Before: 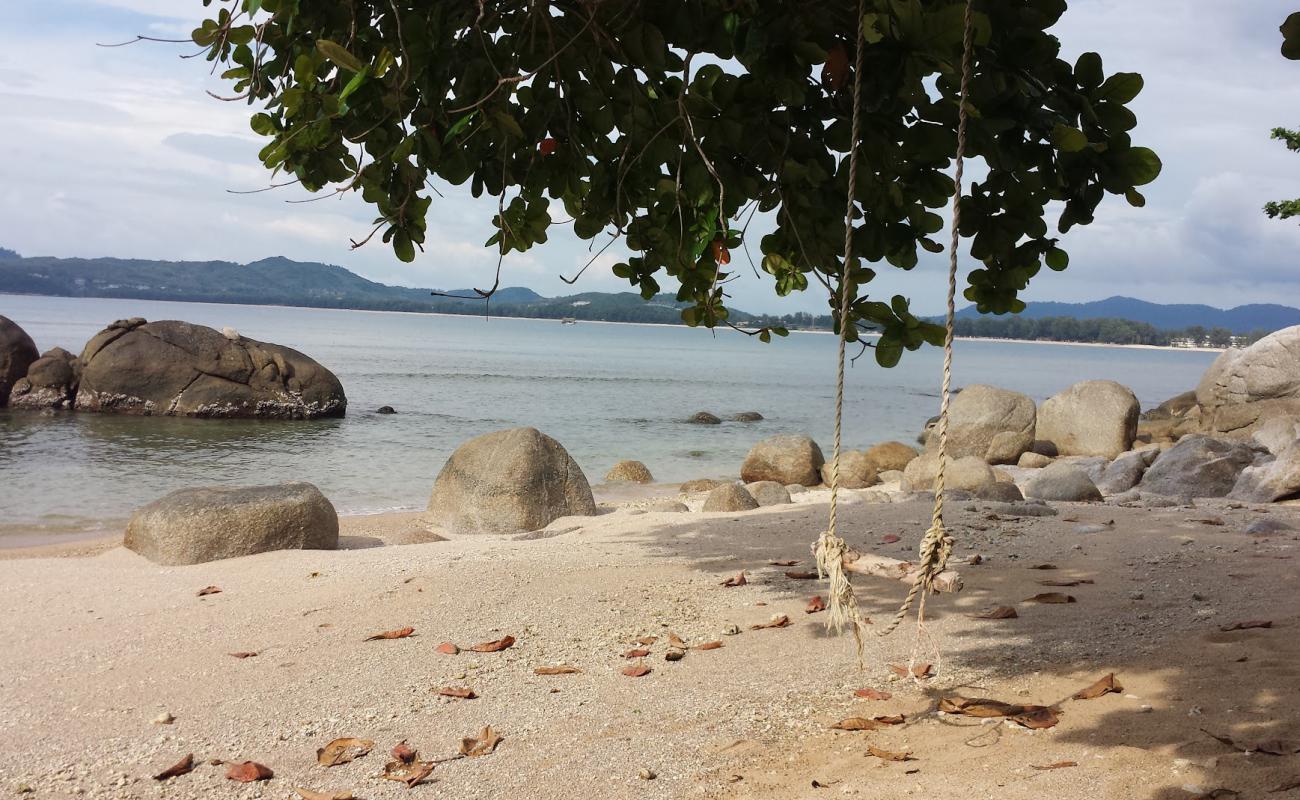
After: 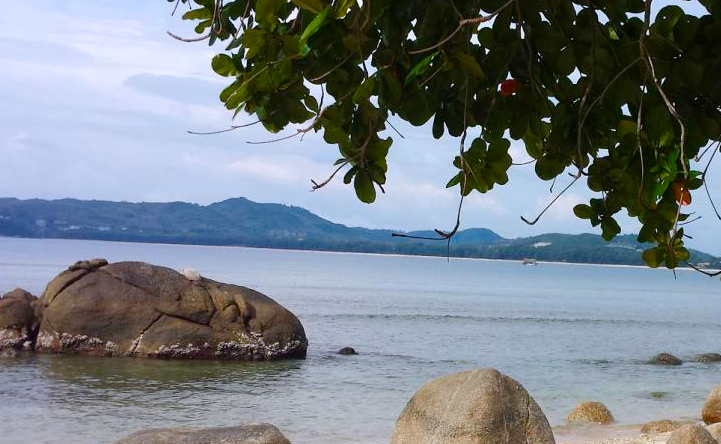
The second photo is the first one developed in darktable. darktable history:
crop and rotate: left 3.07%, top 7.533%, right 41.415%, bottom 36.915%
color calibration: illuminant as shot in camera, x 0.358, y 0.373, temperature 4628.91 K
color balance rgb: perceptual saturation grading › global saturation 20%, perceptual saturation grading › highlights -13.988%, perceptual saturation grading › shadows 49.397%, global vibrance 20%
